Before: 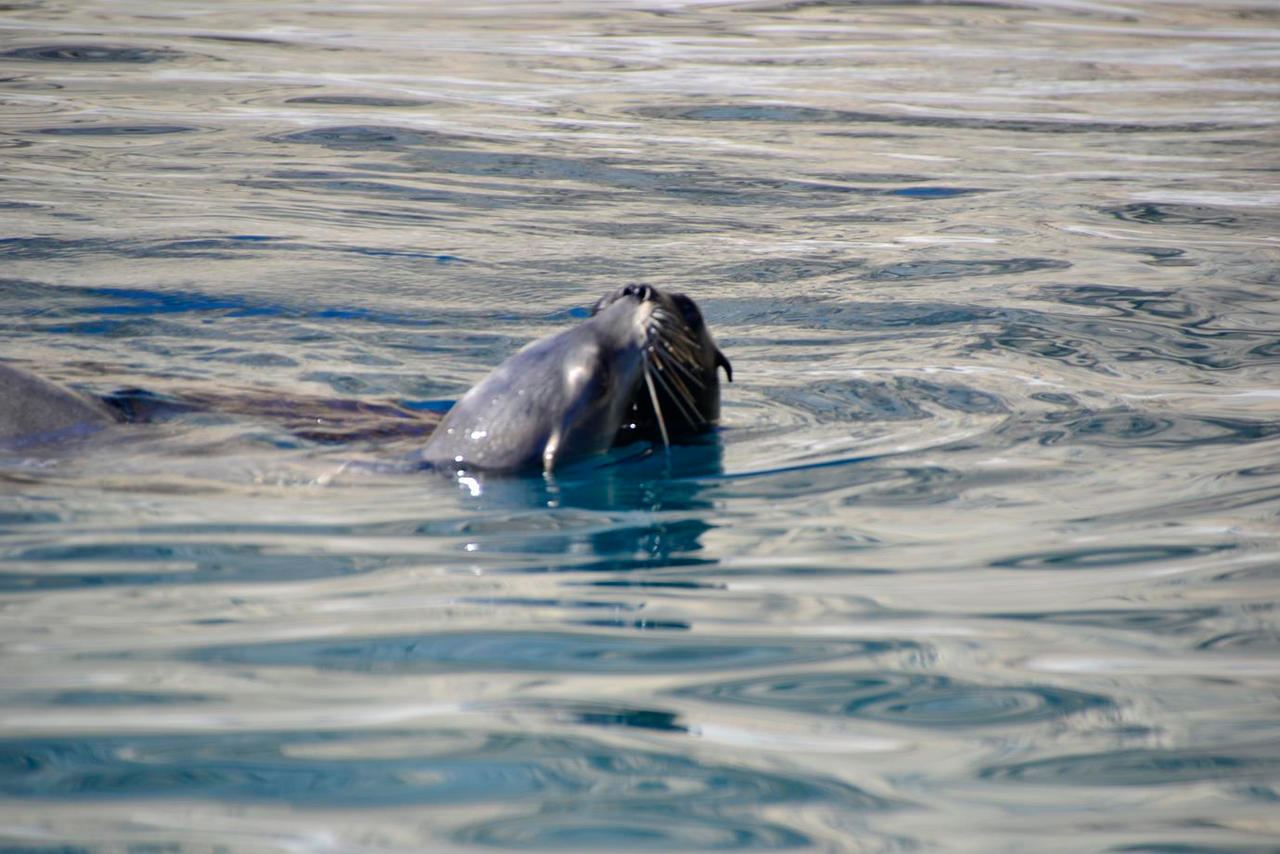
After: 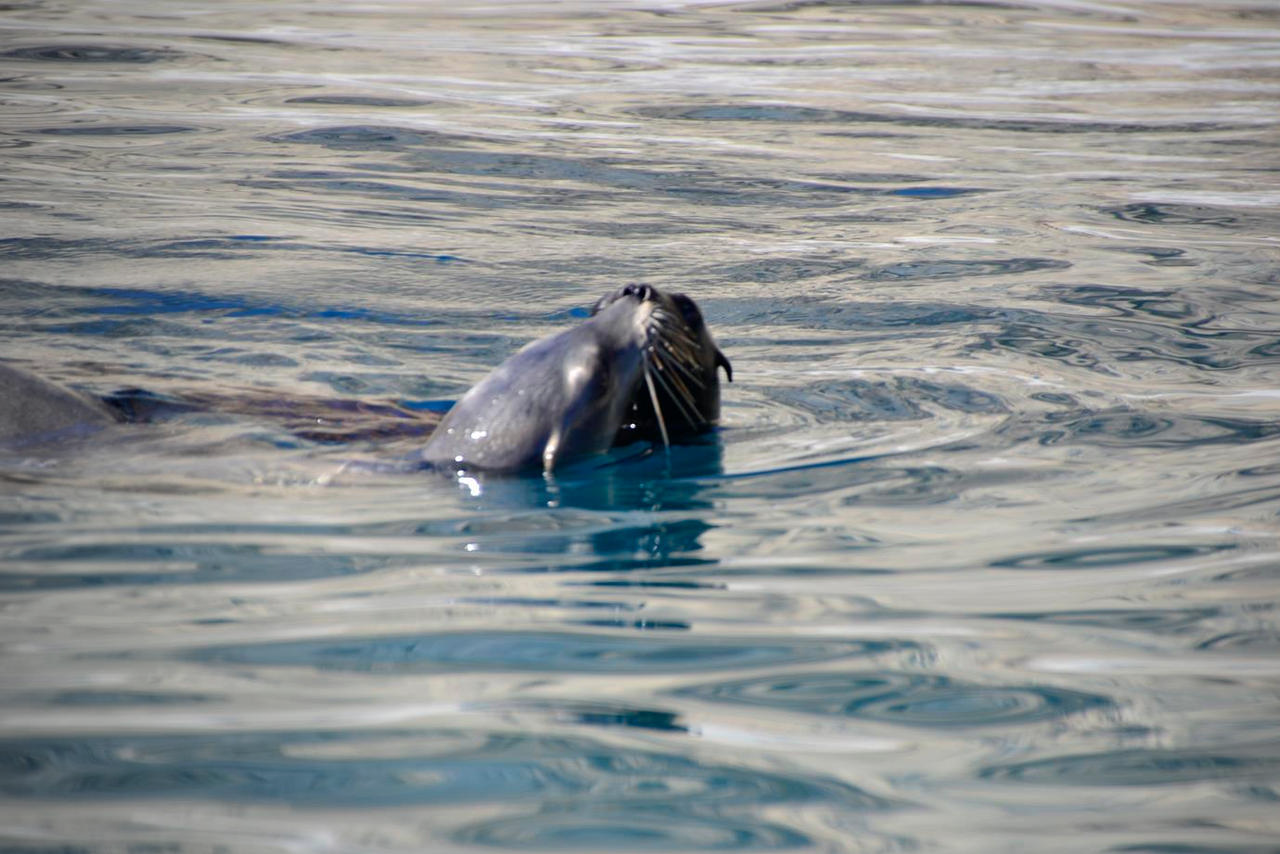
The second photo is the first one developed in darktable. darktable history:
vignetting: fall-off radius 61.15%, brightness -0.283, center (0.218, -0.24), unbound false
